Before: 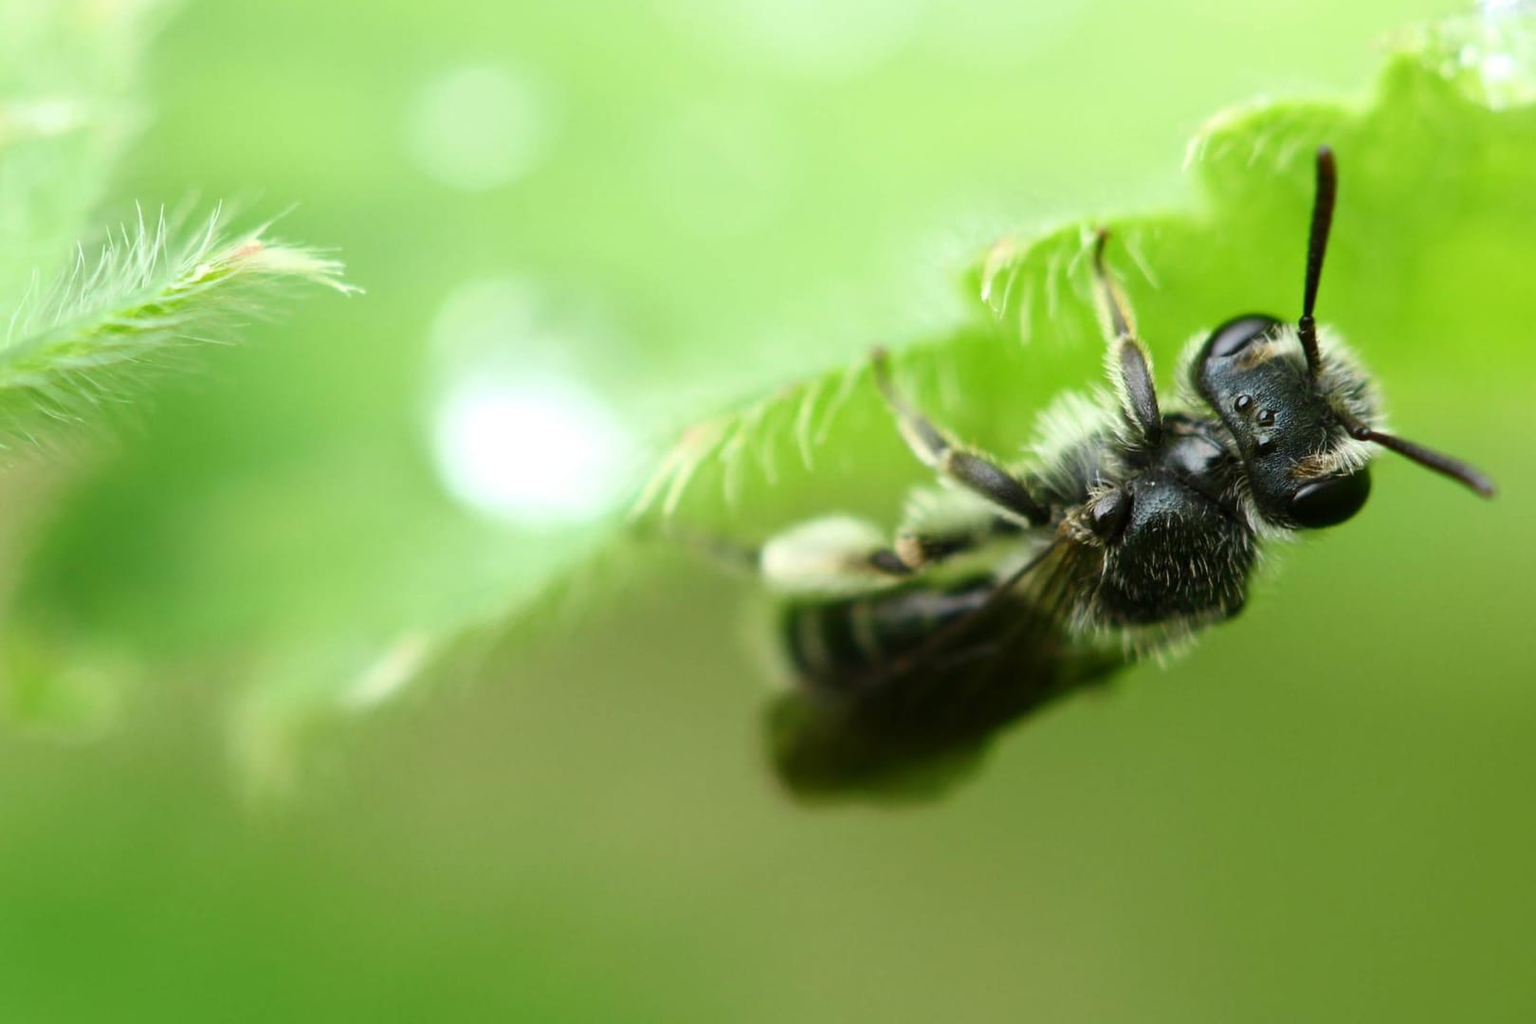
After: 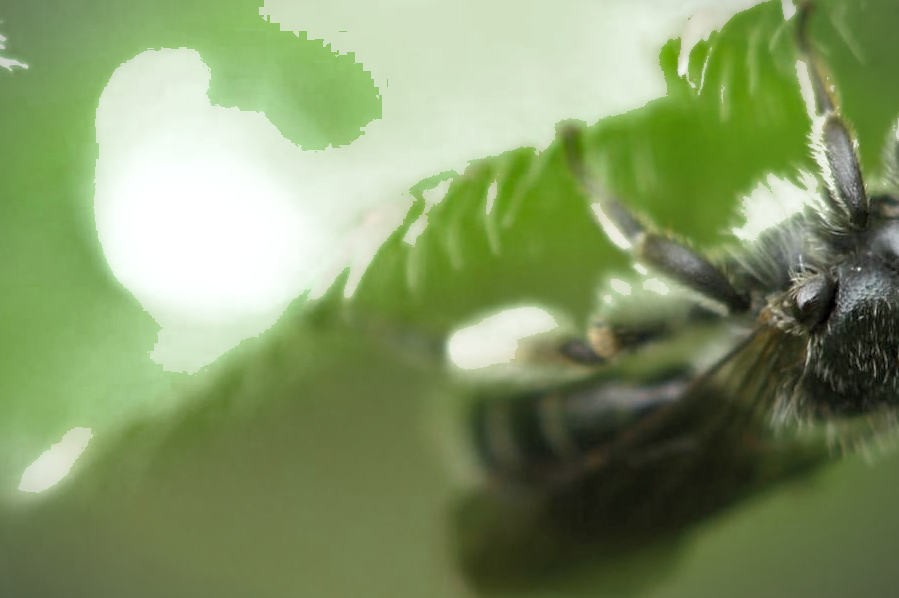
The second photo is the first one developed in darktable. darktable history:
crop and rotate: left 22.083%, top 22.495%, right 22.418%, bottom 22.043%
vignetting: fall-off start 100.64%, width/height ratio 1.322
shadows and highlights: on, module defaults
tone equalizer: -7 EV 0.185 EV, -6 EV 0.156 EV, -5 EV 0.117 EV, -4 EV 0.032 EV, -2 EV -0.019 EV, -1 EV -0.032 EV, +0 EV -0.065 EV
levels: levels [0.016, 0.5, 0.996]
color zones: curves: ch0 [(0, 0.48) (0.209, 0.398) (0.305, 0.332) (0.429, 0.493) (0.571, 0.5) (0.714, 0.5) (0.857, 0.5) (1, 0.48)]; ch1 [(0, 0.736) (0.143, 0.625) (0.225, 0.371) (0.429, 0.256) (0.571, 0.241) (0.714, 0.213) (0.857, 0.48) (1, 0.736)]; ch2 [(0, 0.448) (0.143, 0.498) (0.286, 0.5) (0.429, 0.5) (0.571, 0.5) (0.714, 0.5) (0.857, 0.5) (1, 0.448)]
exposure: exposure 0.556 EV, compensate highlight preservation false
